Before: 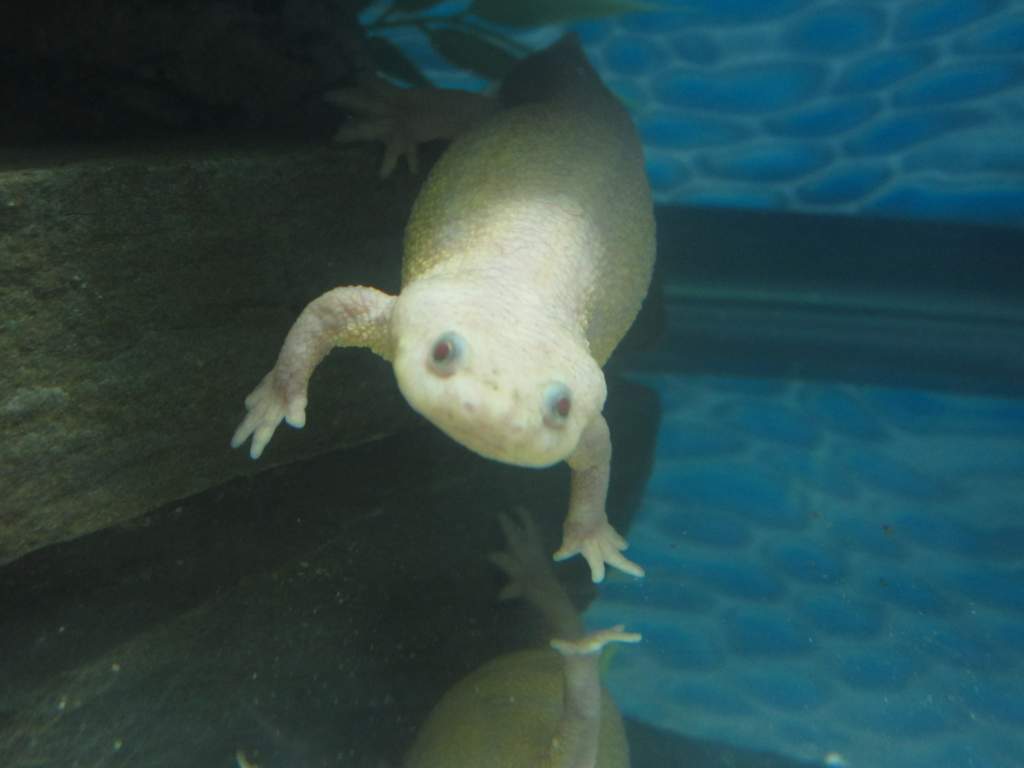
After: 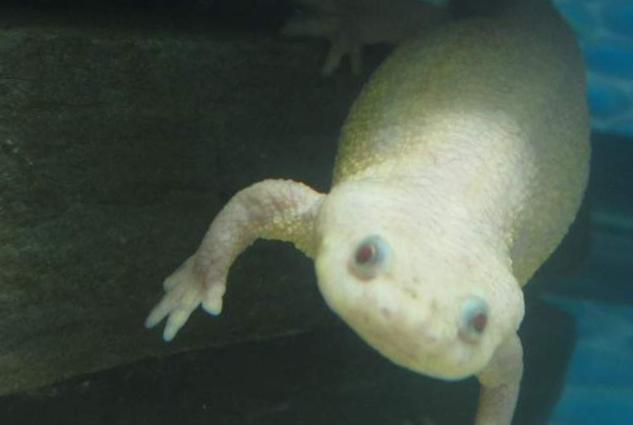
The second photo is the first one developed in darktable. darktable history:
crop and rotate: angle -6.13°, left 2.268%, top 6.622%, right 27.372%, bottom 30.411%
